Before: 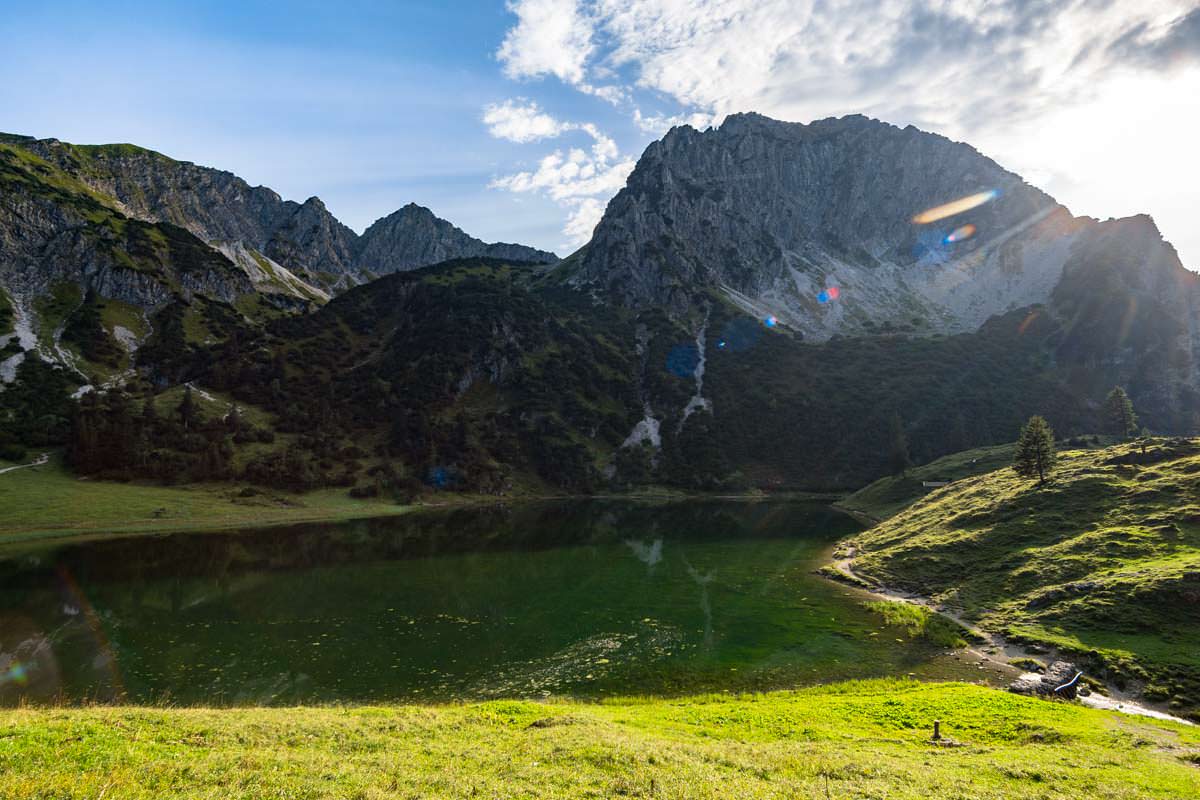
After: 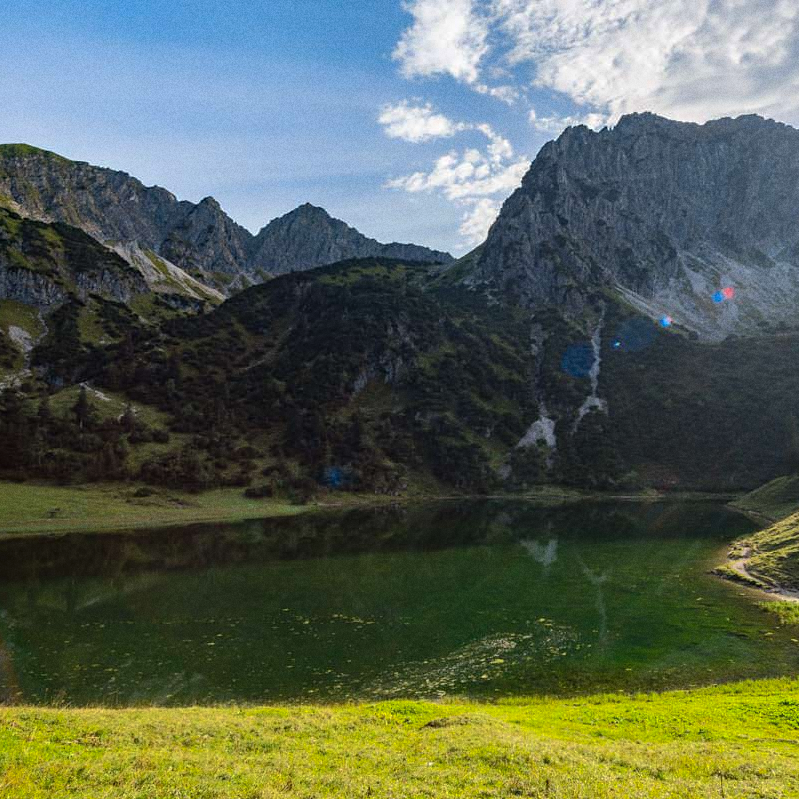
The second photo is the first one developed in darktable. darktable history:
crop and rotate: left 8.786%, right 24.548%
grain: coarseness 22.88 ISO
tone equalizer: on, module defaults
shadows and highlights: shadows 30
